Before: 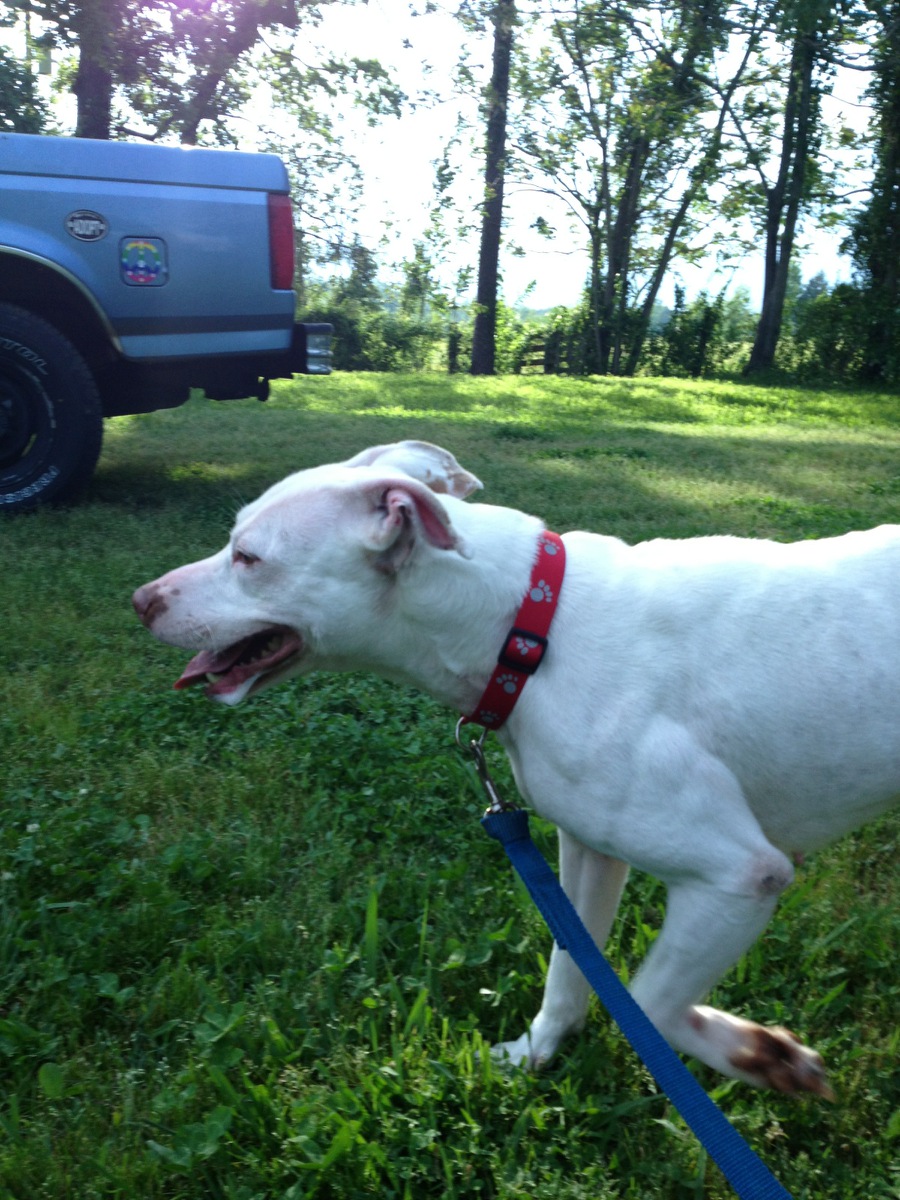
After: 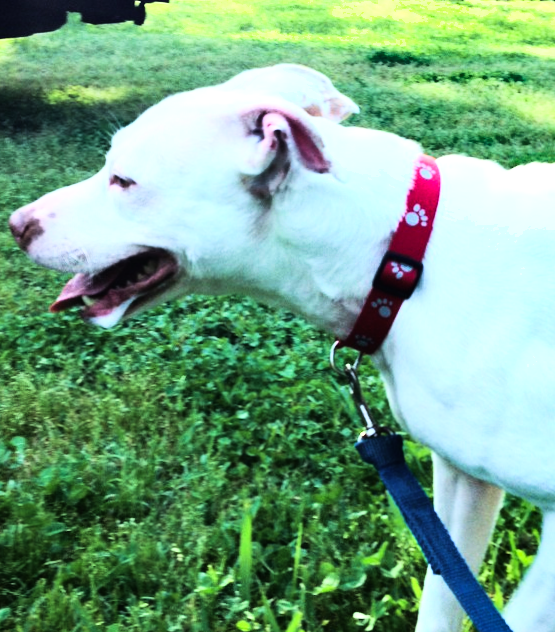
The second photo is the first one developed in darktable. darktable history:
rotate and perspective: rotation 0.192°, lens shift (horizontal) -0.015, crop left 0.005, crop right 0.996, crop top 0.006, crop bottom 0.99
crop: left 13.312%, top 31.28%, right 24.627%, bottom 15.582%
rgb curve: curves: ch0 [(0, 0) (0.21, 0.15) (0.24, 0.21) (0.5, 0.75) (0.75, 0.96) (0.89, 0.99) (1, 1)]; ch1 [(0, 0.02) (0.21, 0.13) (0.25, 0.2) (0.5, 0.67) (0.75, 0.9) (0.89, 0.97) (1, 1)]; ch2 [(0, 0.02) (0.21, 0.13) (0.25, 0.2) (0.5, 0.67) (0.75, 0.9) (0.89, 0.97) (1, 1)], compensate middle gray true
shadows and highlights: shadows 25, highlights -48, soften with gaussian
exposure: black level correction -0.002, exposure 0.708 EV, compensate exposure bias true, compensate highlight preservation false
velvia: on, module defaults
